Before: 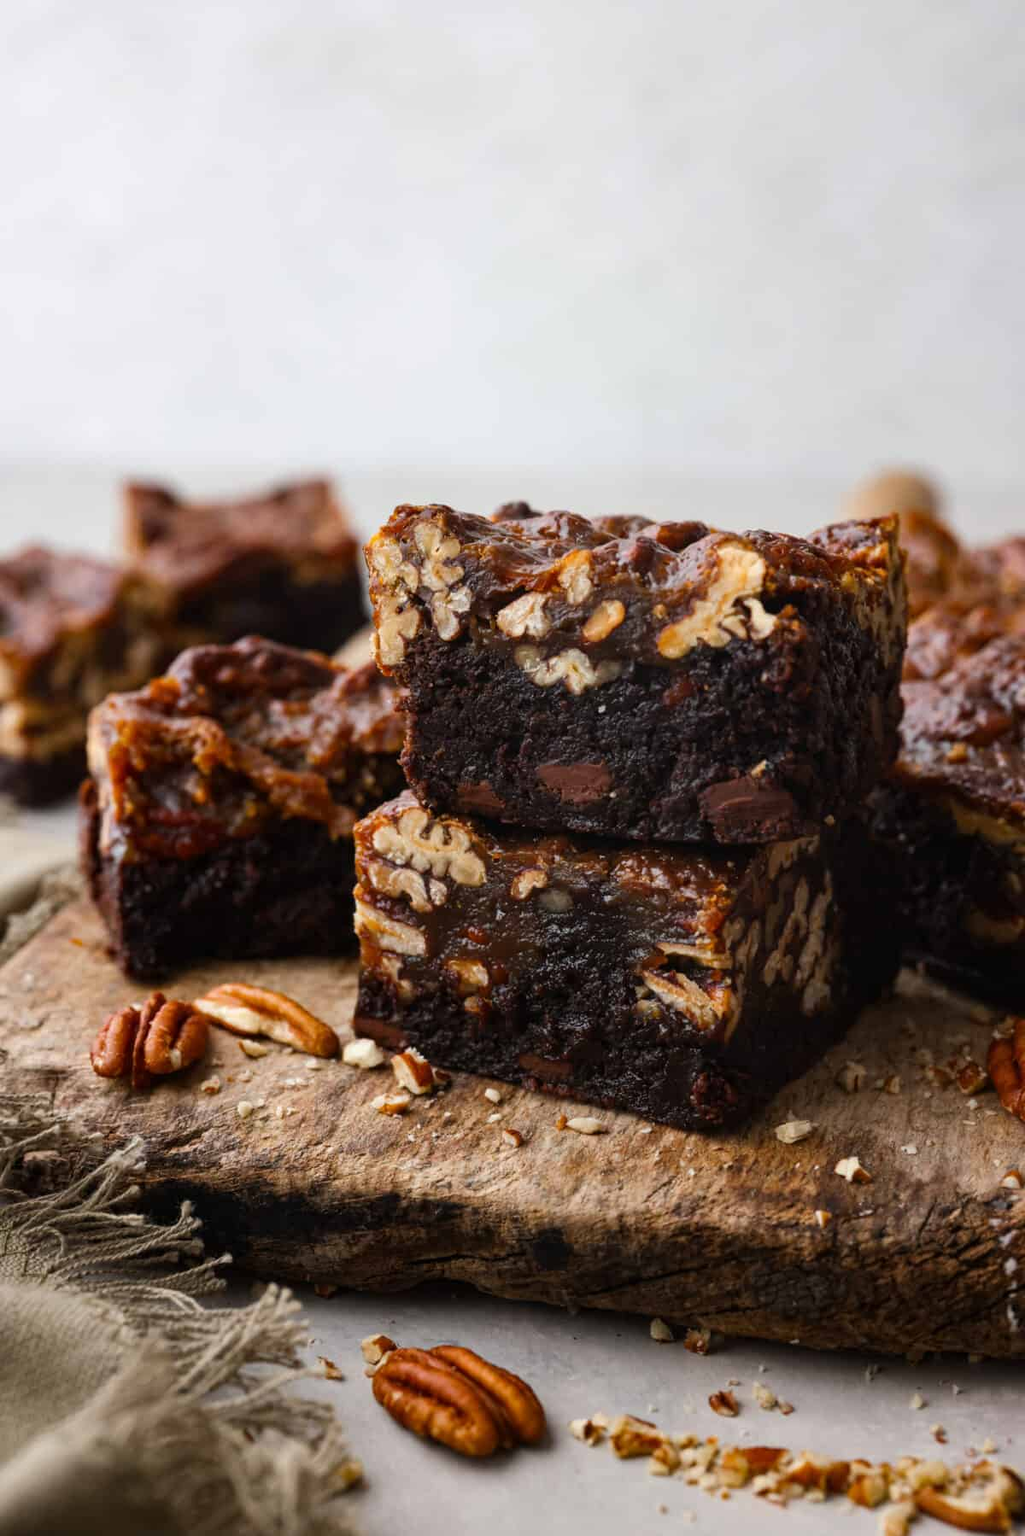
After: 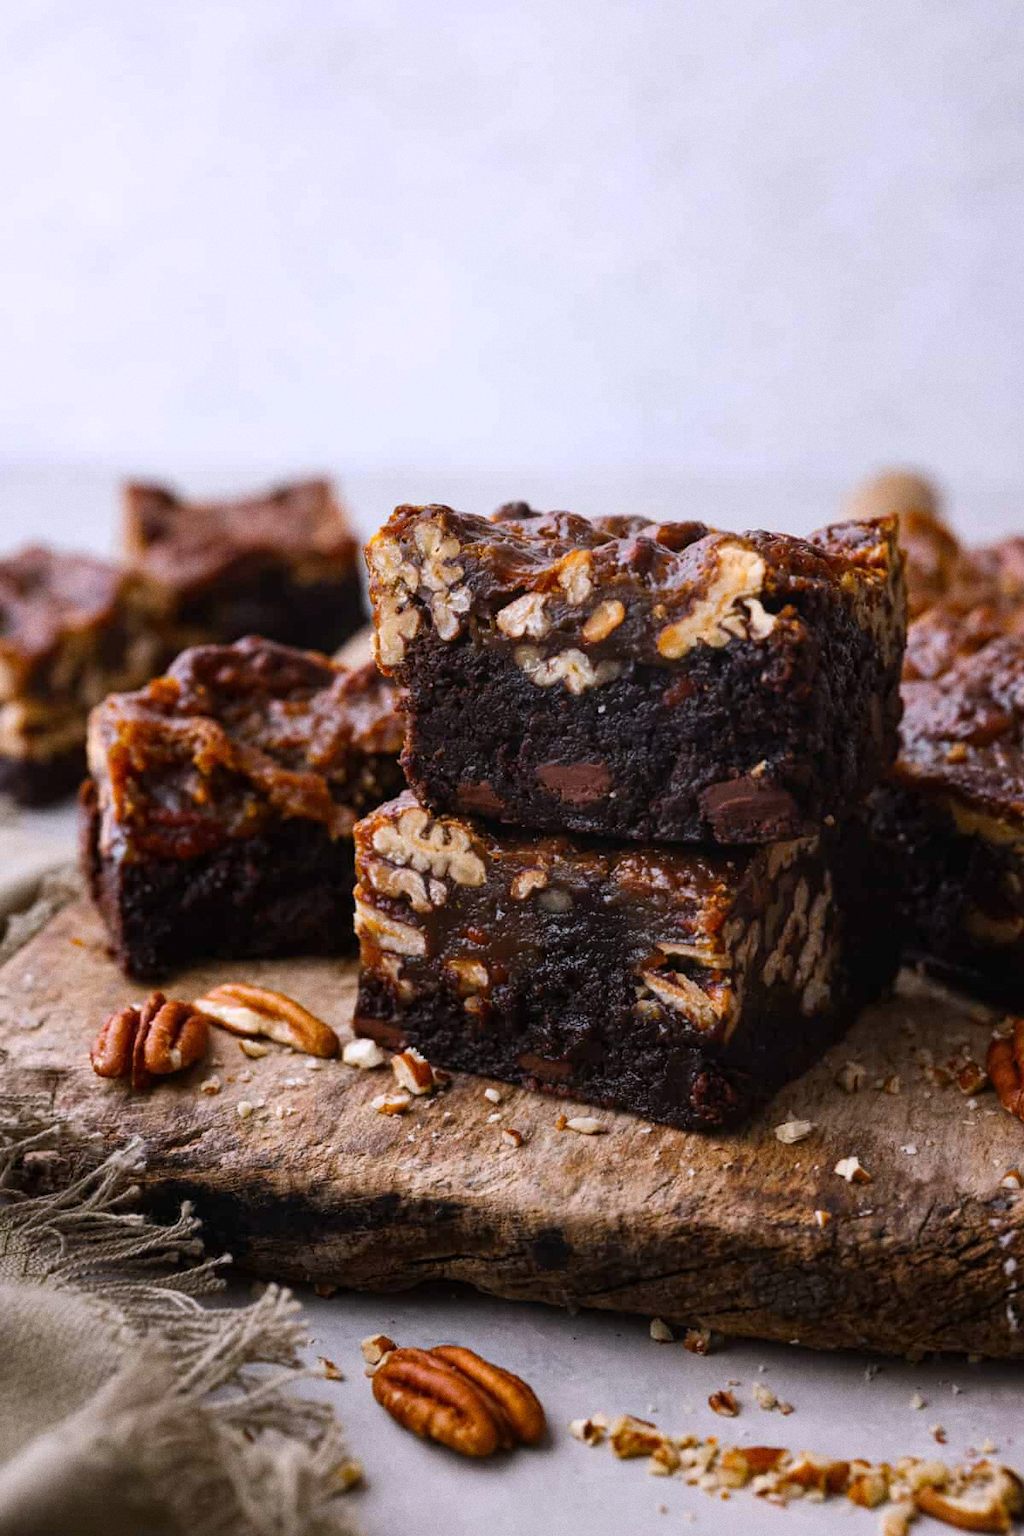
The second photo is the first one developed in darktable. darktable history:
white balance: red 1.004, blue 1.096
grain: coarseness 0.47 ISO
